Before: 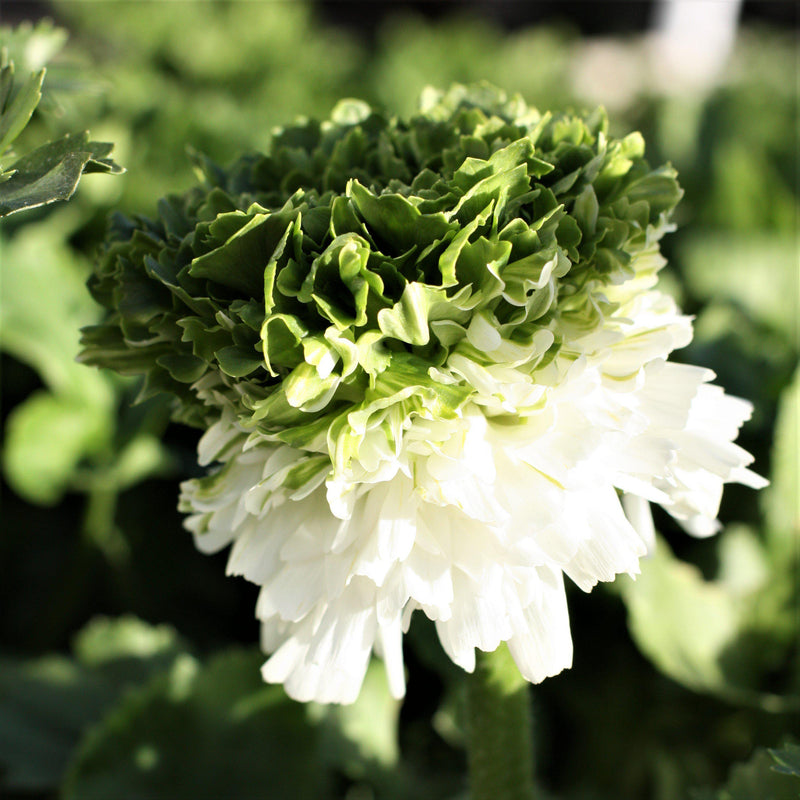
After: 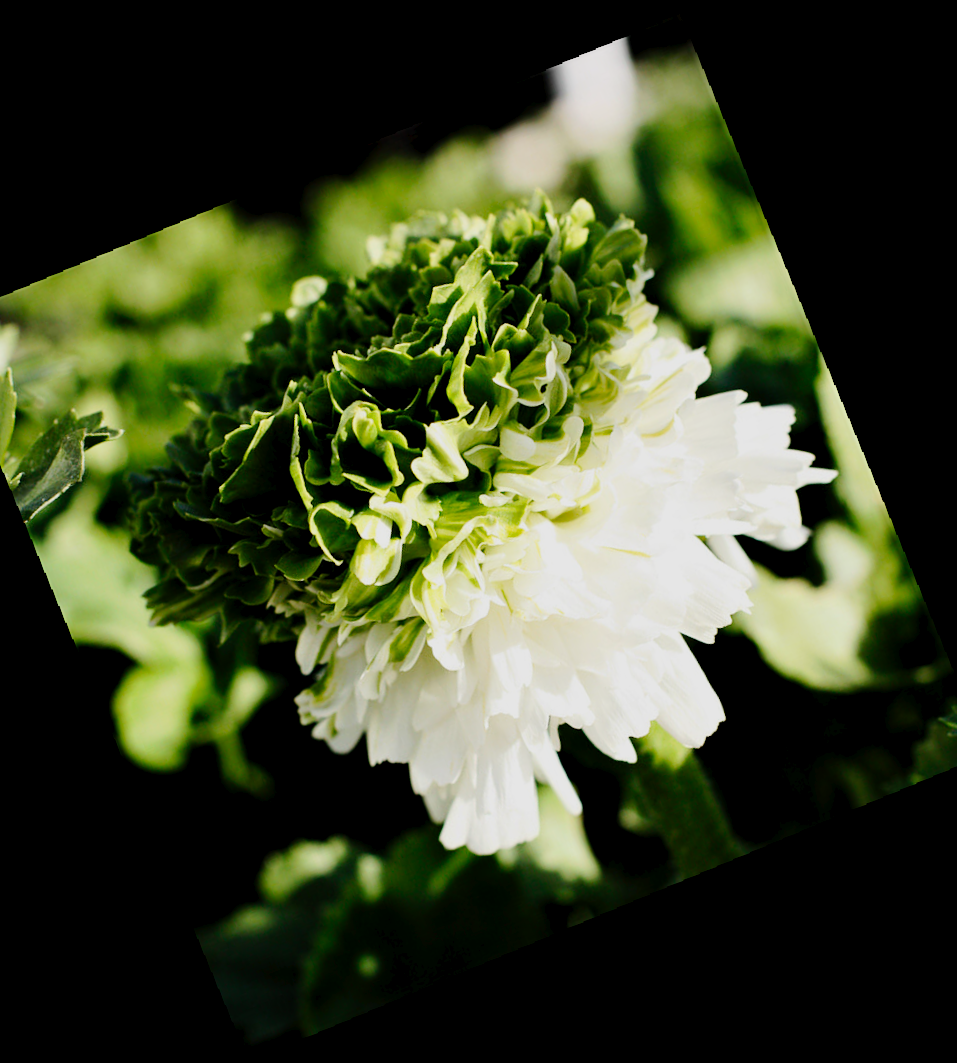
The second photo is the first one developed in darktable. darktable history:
exposure: black level correction 0.011, exposure -0.478 EV, compensate highlight preservation false
rotate and perspective: rotation -3.18°, automatic cropping off
tone curve: curves: ch0 [(0, 0) (0.003, 0.013) (0.011, 0.016) (0.025, 0.021) (0.044, 0.029) (0.069, 0.039) (0.1, 0.056) (0.136, 0.085) (0.177, 0.14) (0.224, 0.201) (0.277, 0.28) (0.335, 0.372) (0.399, 0.475) (0.468, 0.567) (0.543, 0.643) (0.623, 0.722) (0.709, 0.801) (0.801, 0.859) (0.898, 0.927) (1, 1)], preserve colors none
crop and rotate: angle 19.43°, left 6.812%, right 4.125%, bottom 1.087%
